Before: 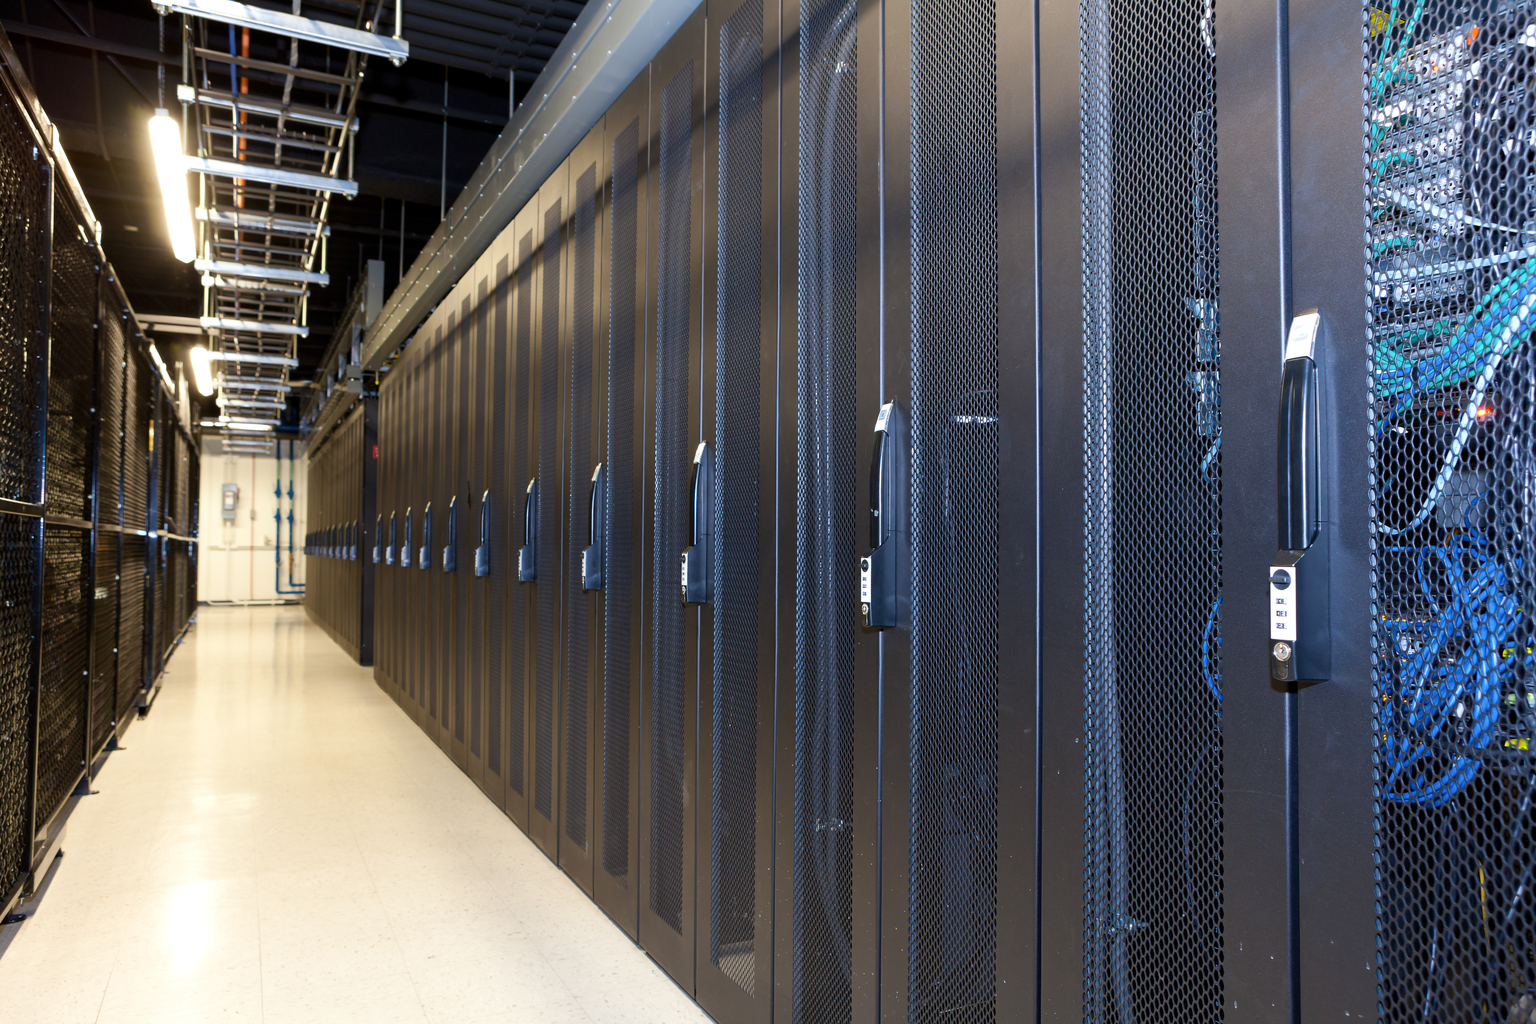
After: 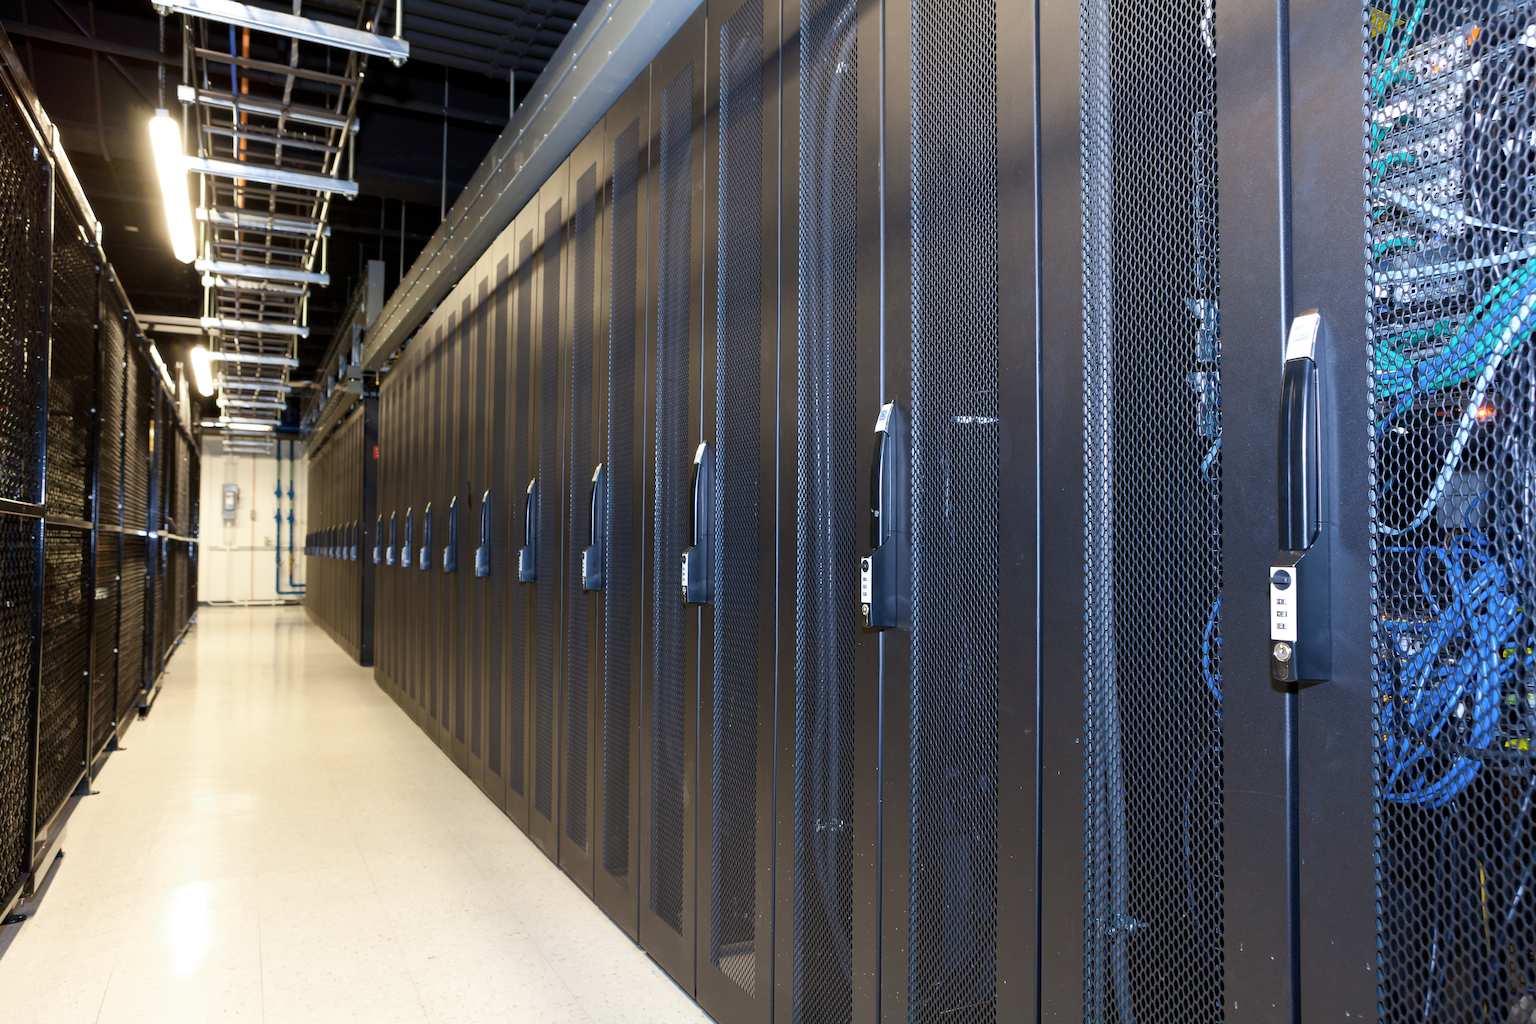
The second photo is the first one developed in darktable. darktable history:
color zones: curves: ch0 [(0, 0.558) (0.143, 0.548) (0.286, 0.447) (0.429, 0.259) (0.571, 0.5) (0.714, 0.5) (0.857, 0.593) (1, 0.558)]; ch1 [(0, 0.543) (0.01, 0.544) (0.12, 0.492) (0.248, 0.458) (0.5, 0.534) (0.748, 0.5) (0.99, 0.469) (1, 0.543)]; ch2 [(0, 0.507) (0.143, 0.522) (0.286, 0.505) (0.429, 0.5) (0.571, 0.5) (0.714, 0.5) (0.857, 0.5) (1, 0.507)]
